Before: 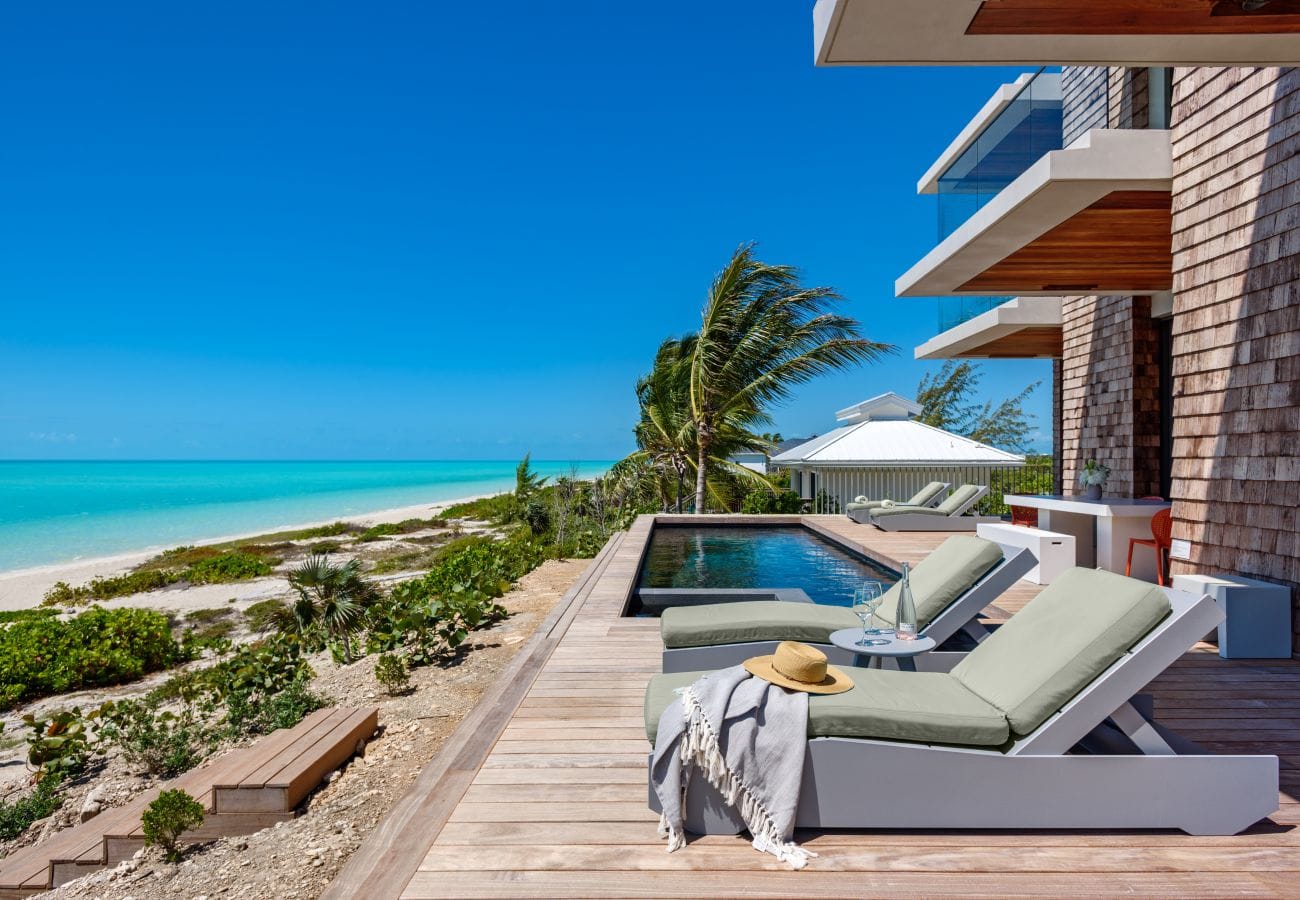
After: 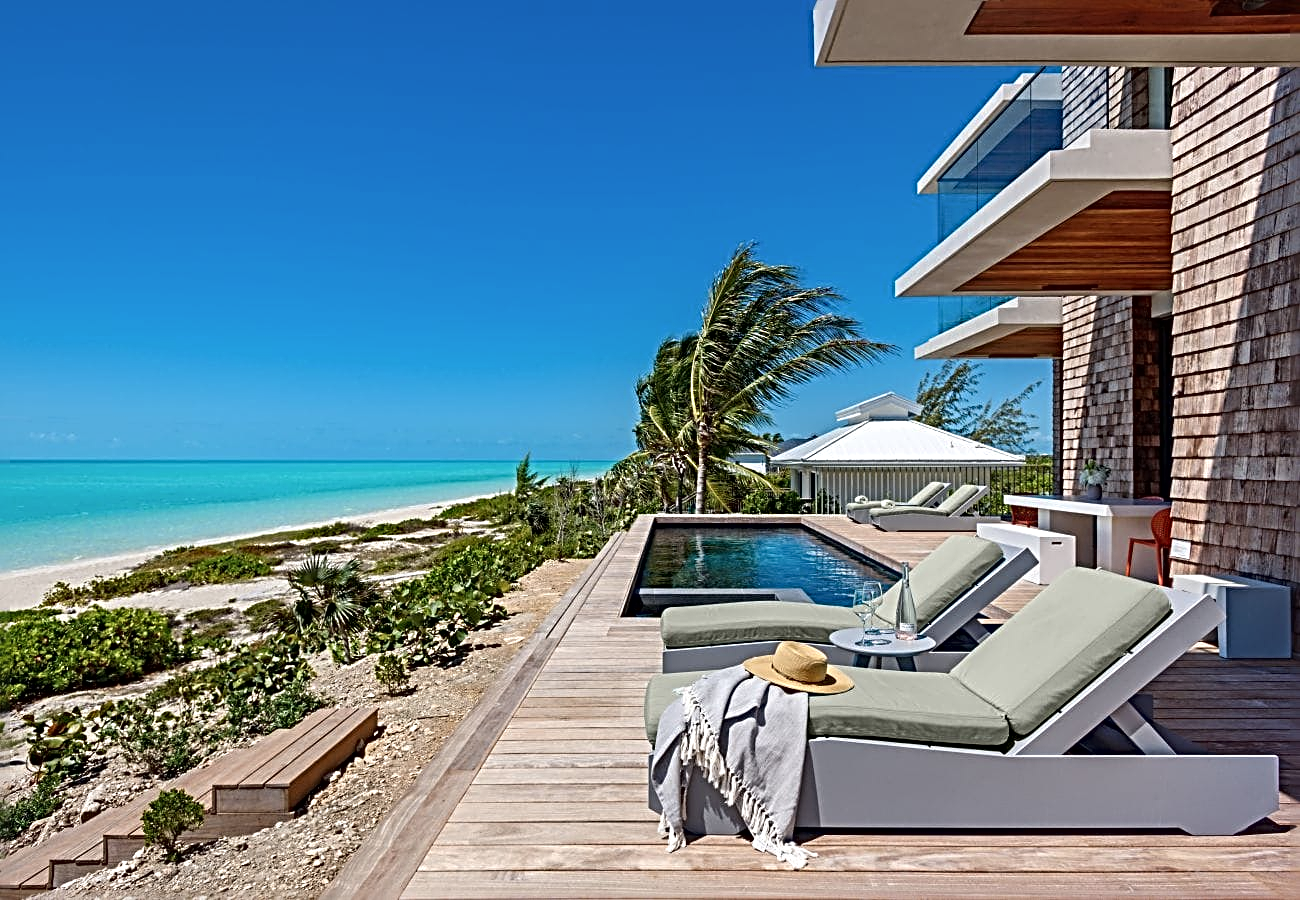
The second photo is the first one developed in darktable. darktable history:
sharpen: radius 3.655, amount 0.932
contrast brightness saturation: saturation -0.047
